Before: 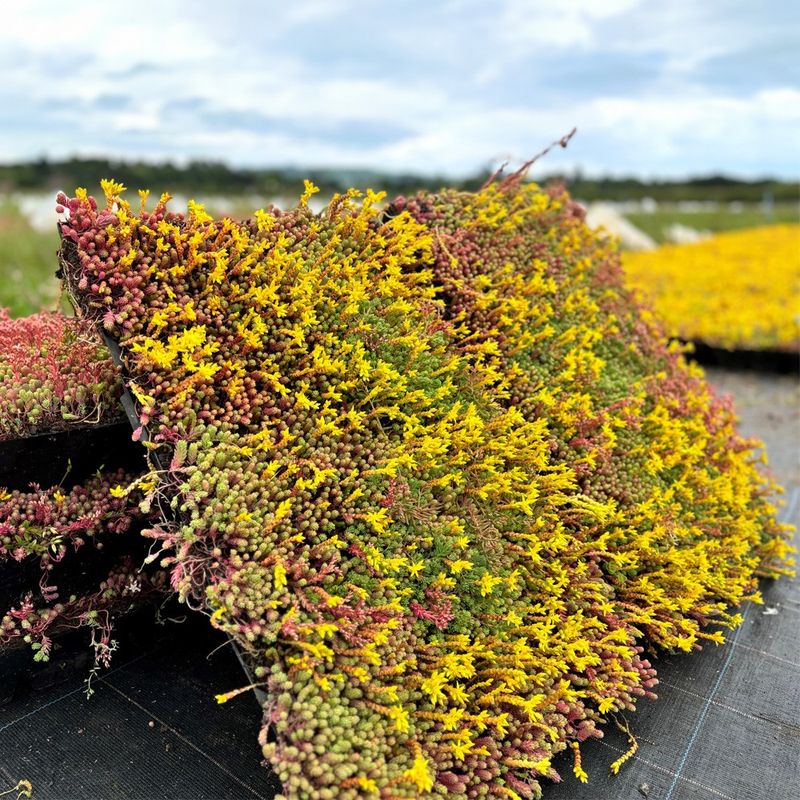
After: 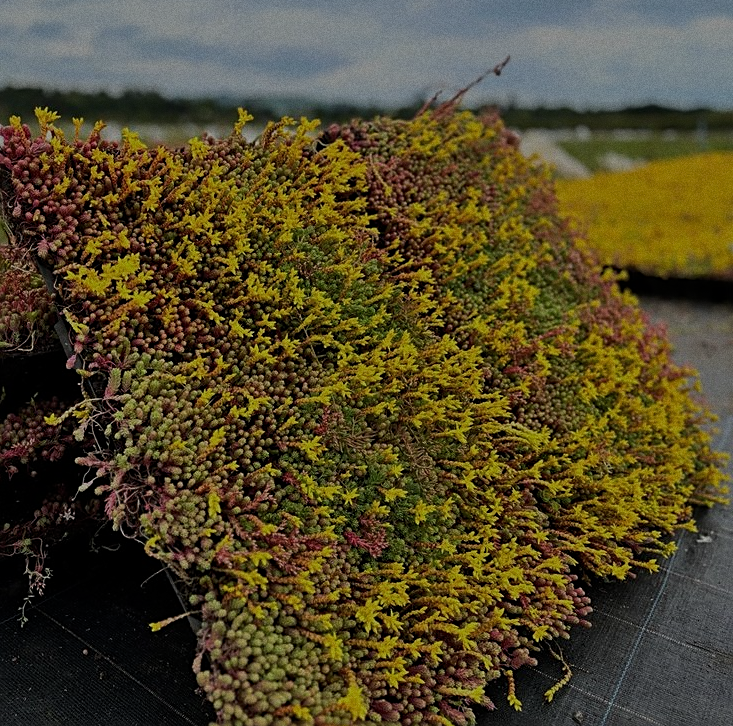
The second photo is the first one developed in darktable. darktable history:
exposure: compensate highlight preservation false
tone equalizer: -8 EV -2 EV, -7 EV -2 EV, -6 EV -2 EV, -5 EV -2 EV, -4 EV -2 EV, -3 EV -2 EV, -2 EV -2 EV, -1 EV -1.63 EV, +0 EV -2 EV
crop and rotate: left 8.262%, top 9.226%
grain: on, module defaults
sharpen: on, module defaults
